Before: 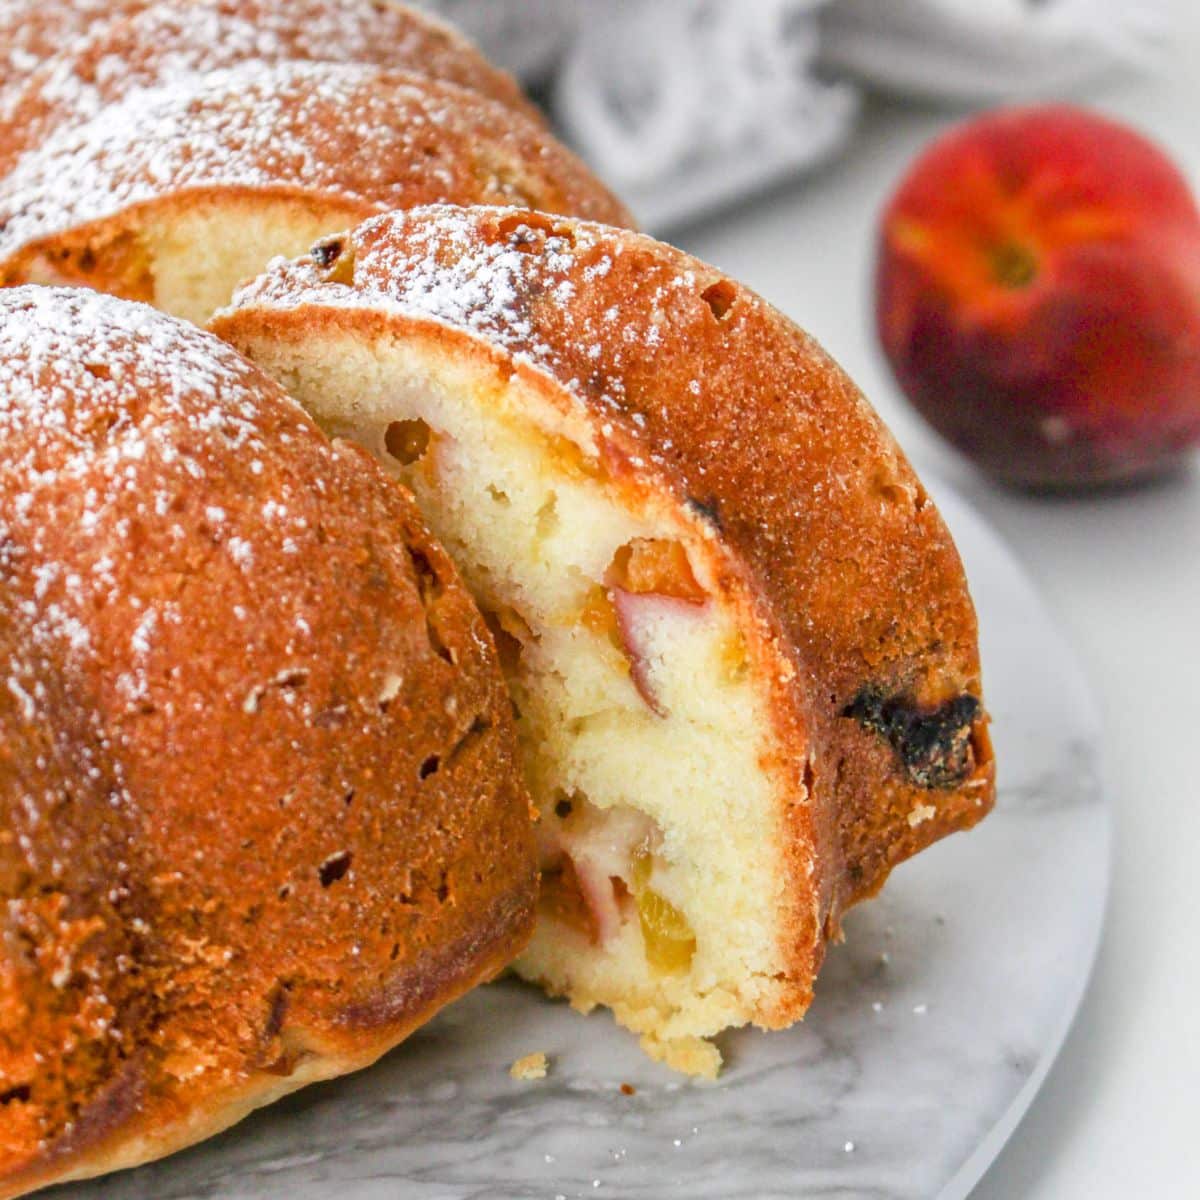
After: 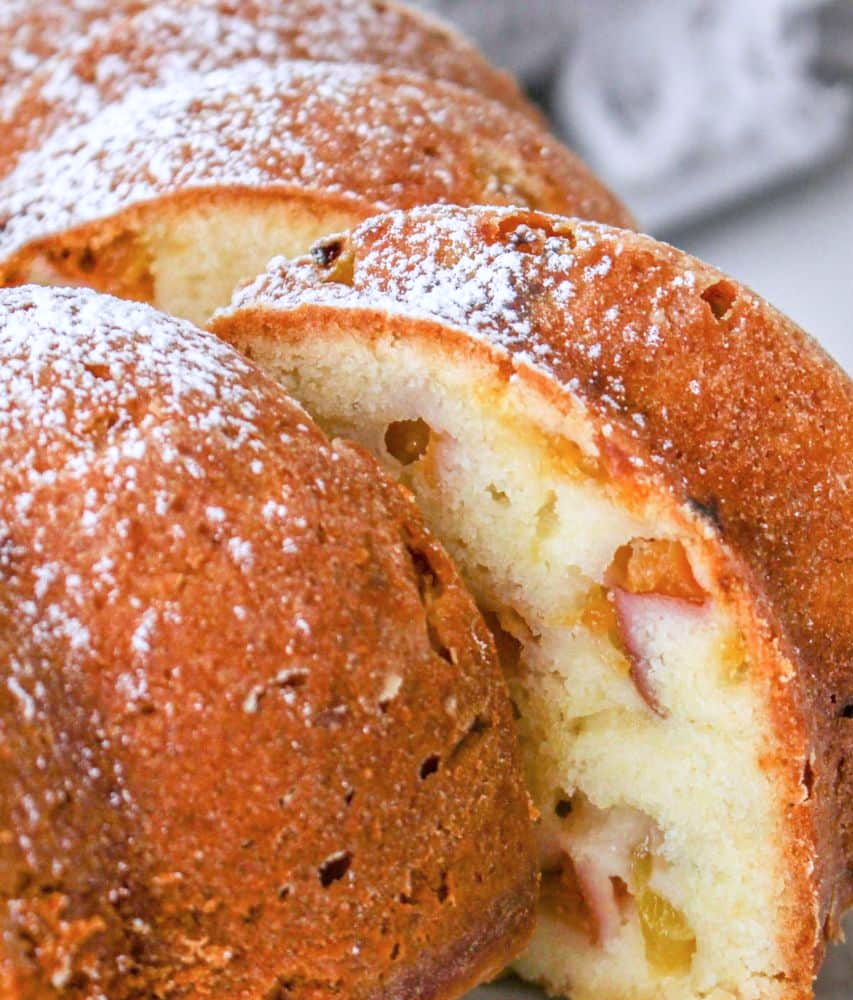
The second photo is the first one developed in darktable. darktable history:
color calibration: illuminant as shot in camera, x 0.358, y 0.373, temperature 4628.91 K
crop: right 28.885%, bottom 16.626%
